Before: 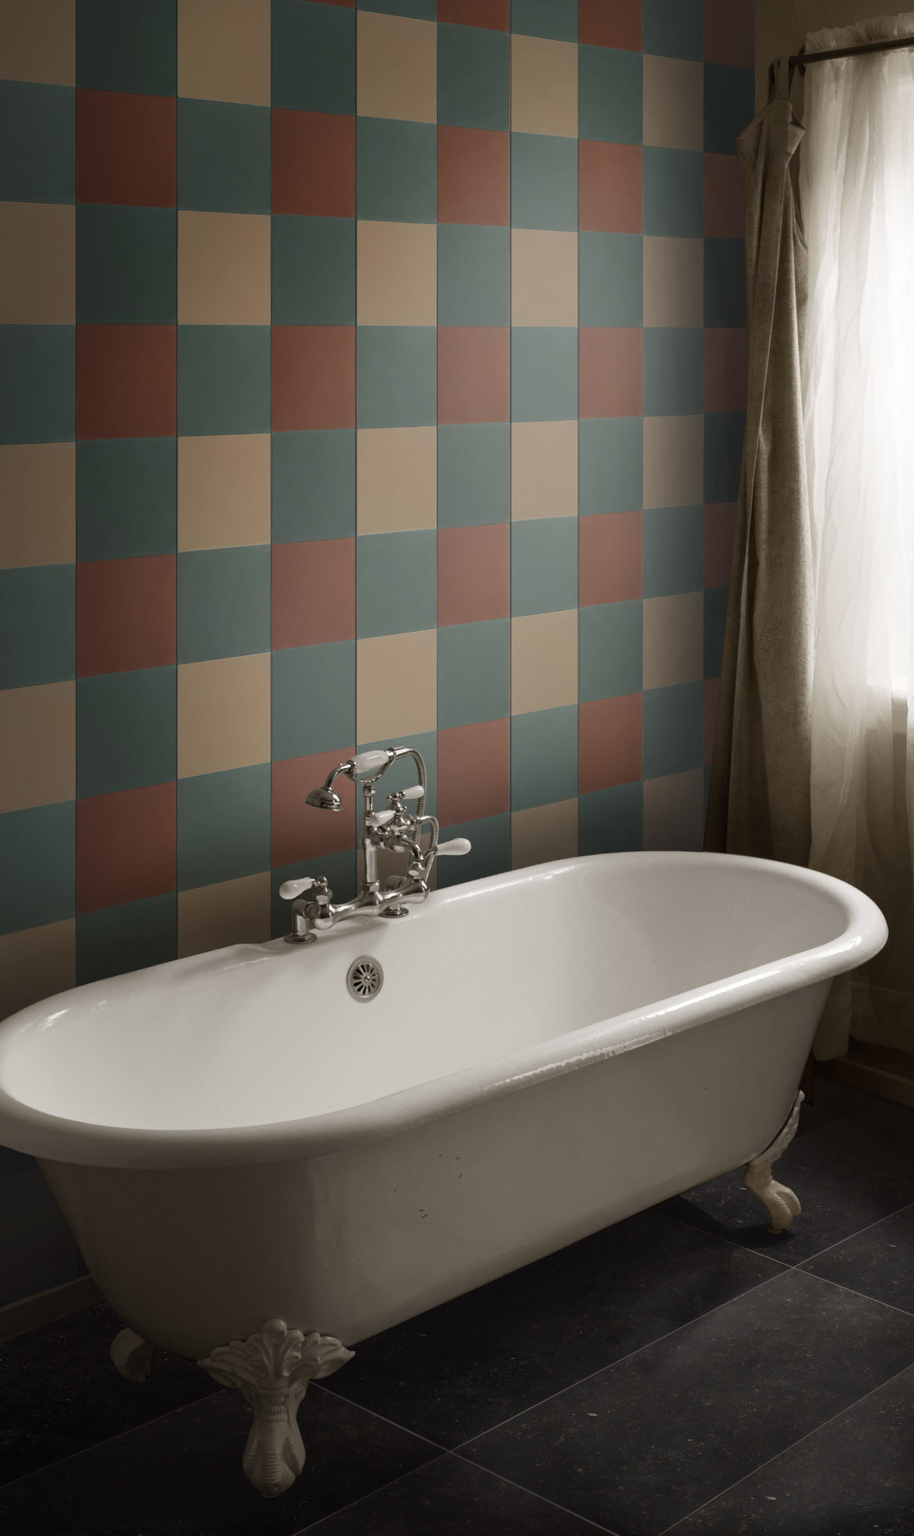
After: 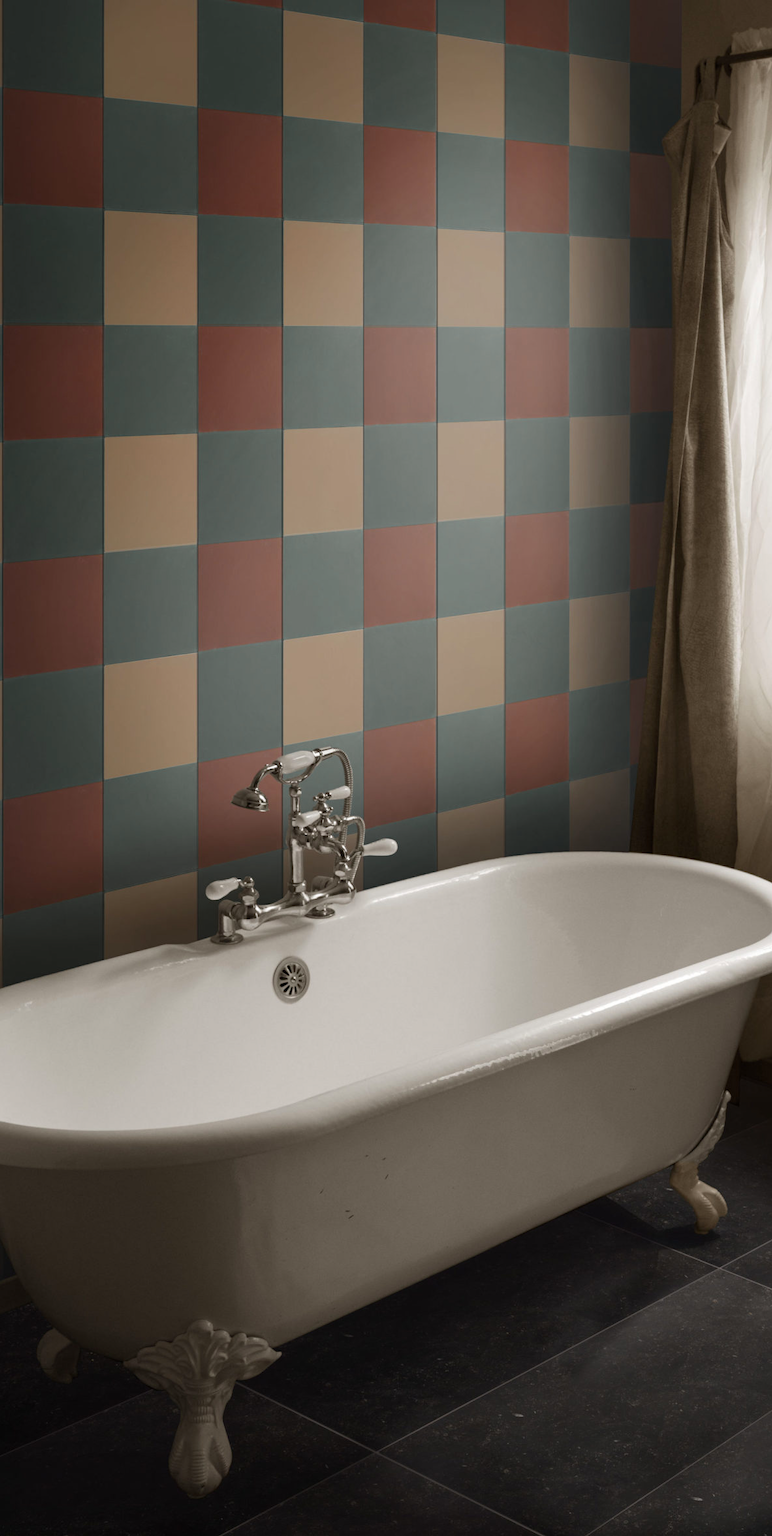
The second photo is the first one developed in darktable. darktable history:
crop: left 8.088%, right 7.39%
color zones: curves: ch1 [(0.263, 0.53) (0.376, 0.287) (0.487, 0.512) (0.748, 0.547) (1, 0.513)]; ch2 [(0.262, 0.45) (0.751, 0.477)]
